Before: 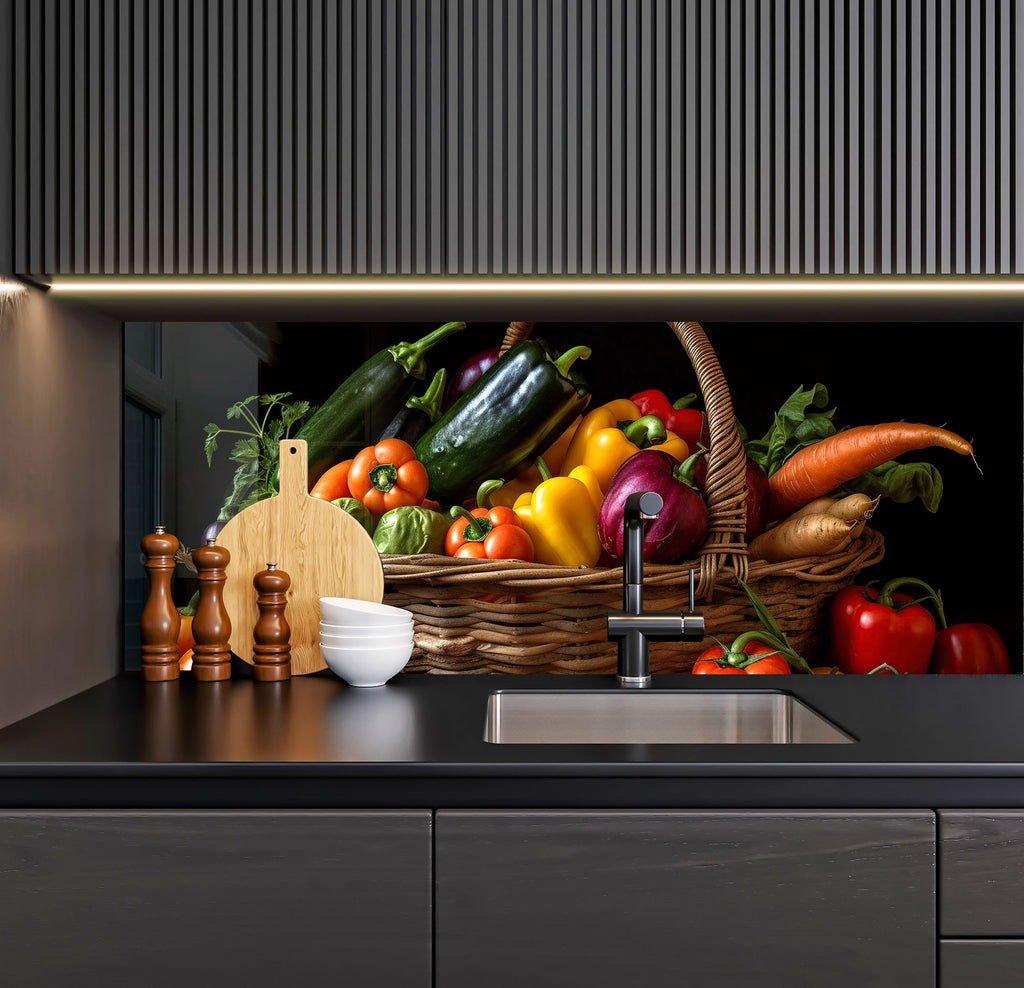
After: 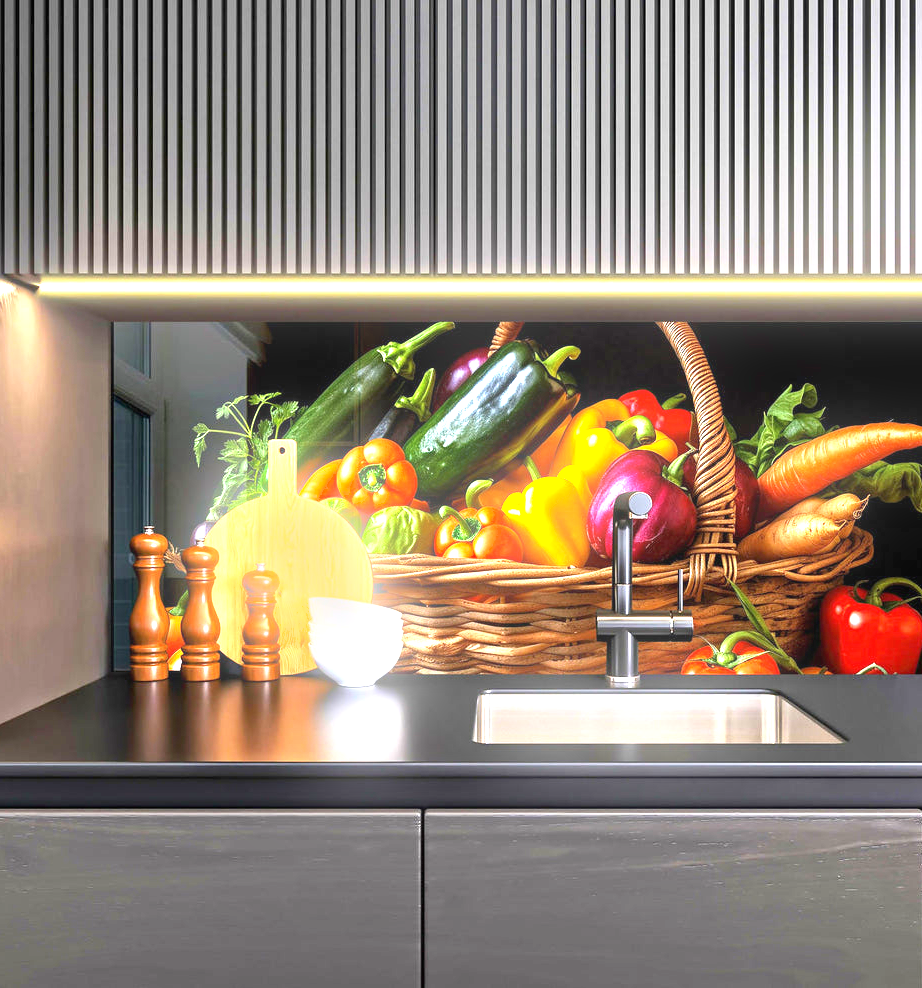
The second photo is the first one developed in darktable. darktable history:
crop and rotate: left 1.088%, right 8.807%
shadows and highlights: shadows 25, highlights -48, soften with gaussian
bloom: size 9%, threshold 100%, strength 7%
exposure: black level correction 0, exposure 2.138 EV, compensate exposure bias true, compensate highlight preservation false
